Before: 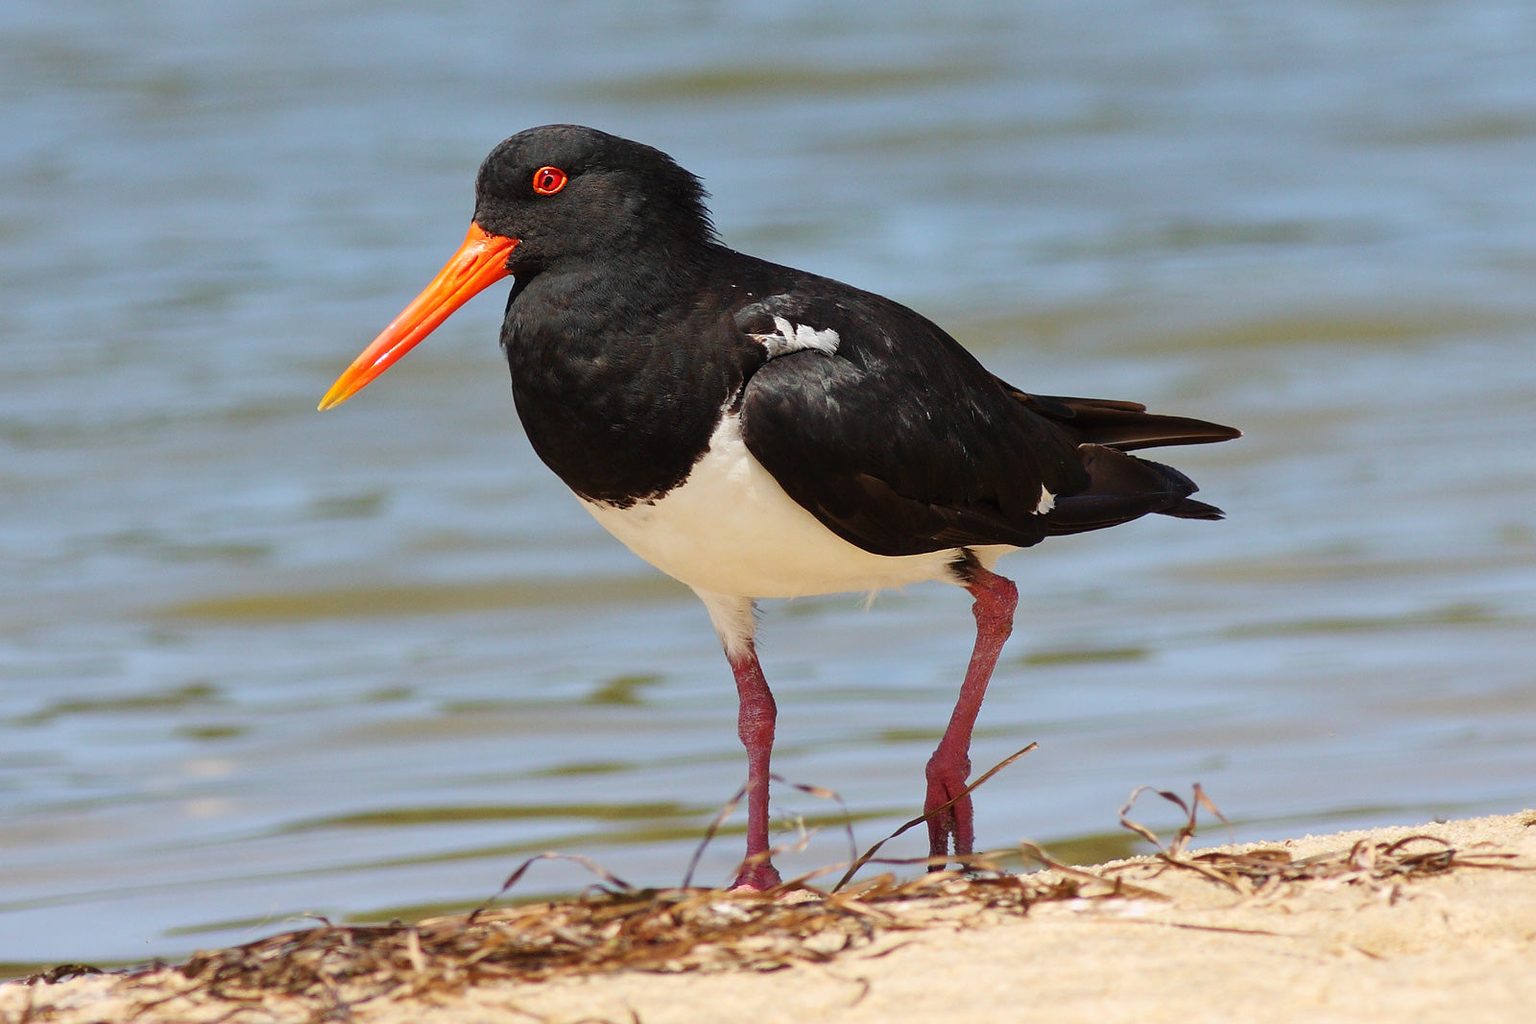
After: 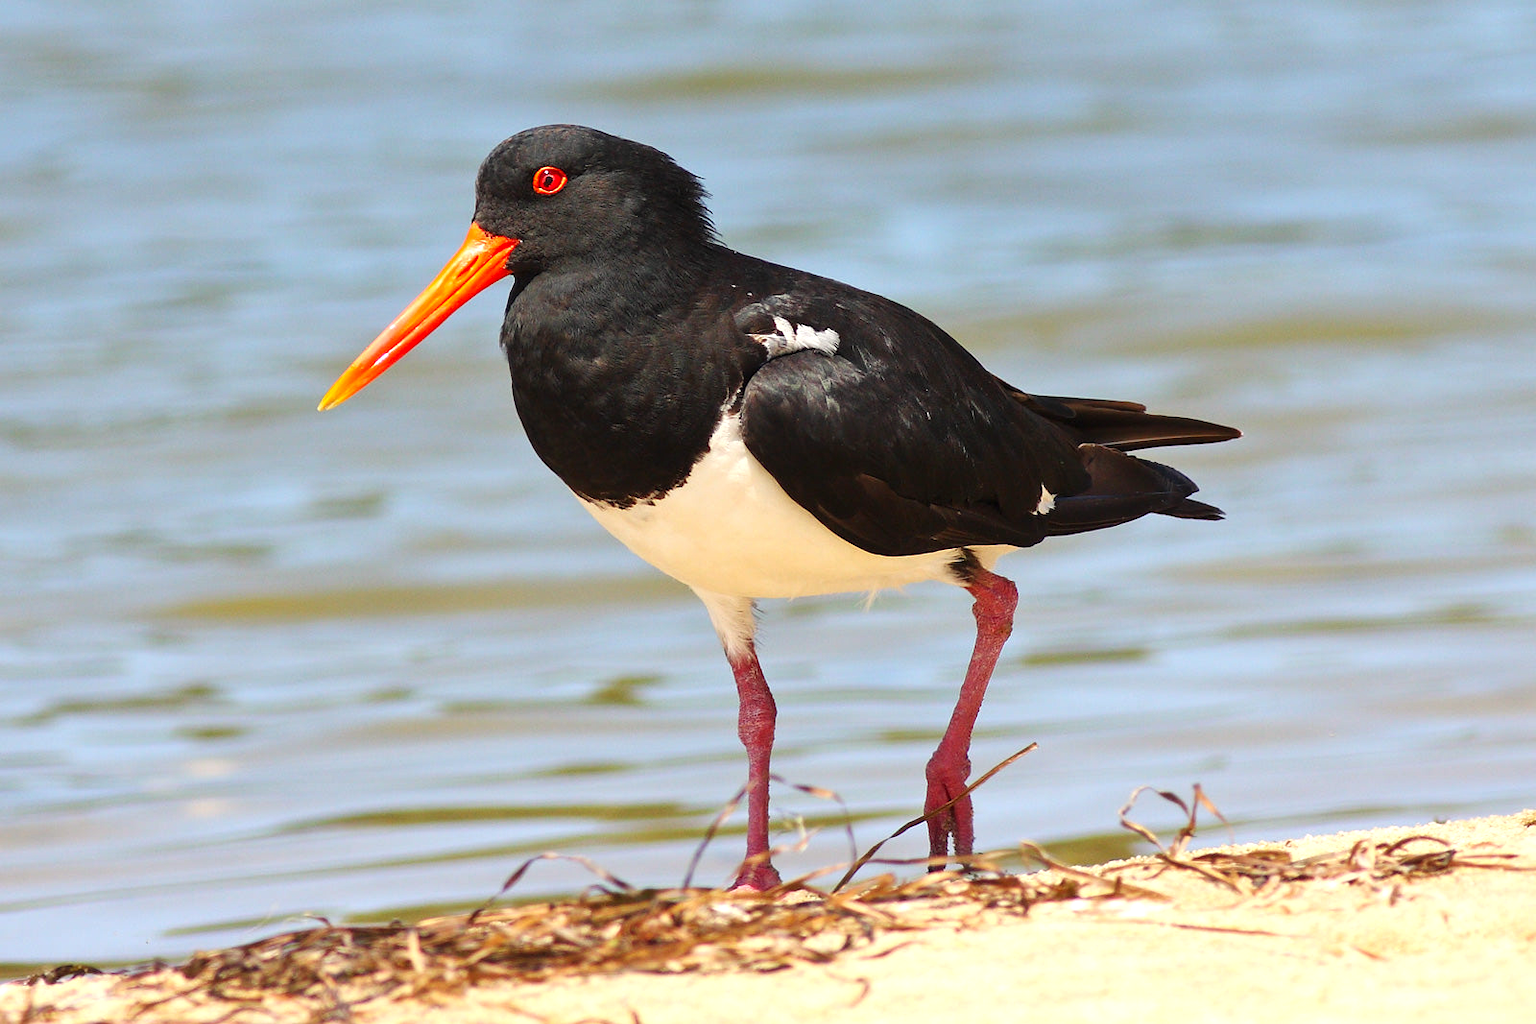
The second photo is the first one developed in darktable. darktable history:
color correction: highlights a* 0.816, highlights b* 2.78, saturation 1.1
exposure: black level correction 0, exposure 0.5 EV, compensate highlight preservation false
